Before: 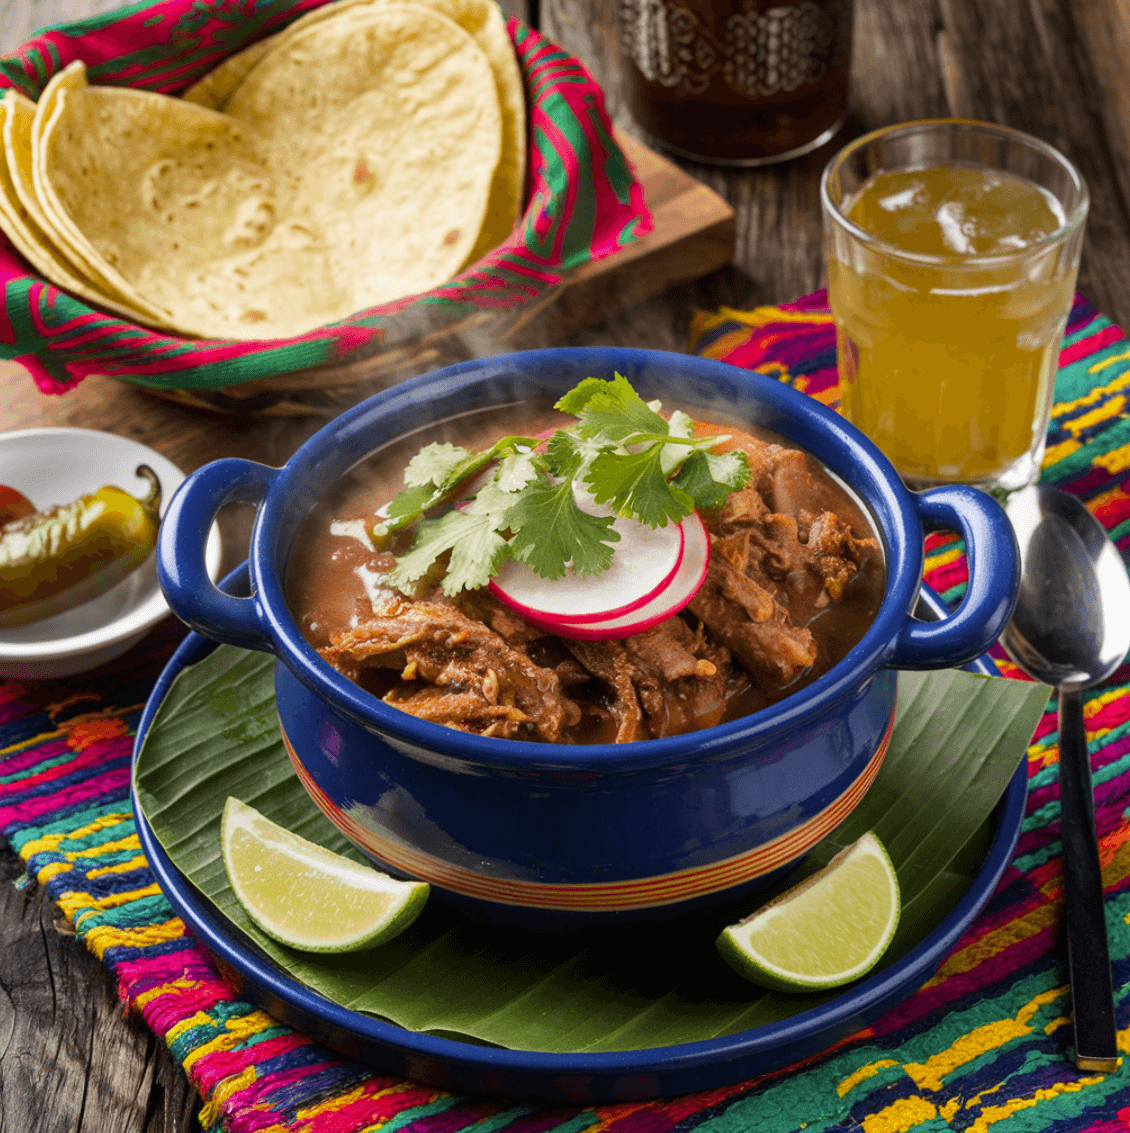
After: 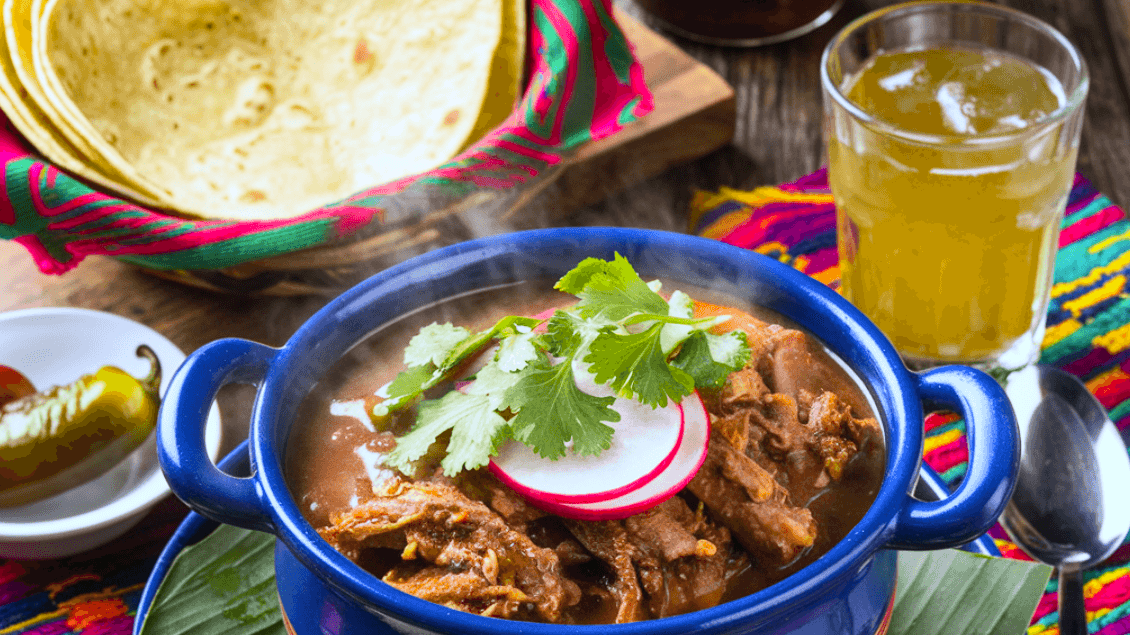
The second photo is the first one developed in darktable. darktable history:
crop and rotate: top 10.605%, bottom 33.274%
contrast brightness saturation: contrast 0.2, brightness 0.16, saturation 0.22
white balance: red 0.926, green 1.003, blue 1.133
